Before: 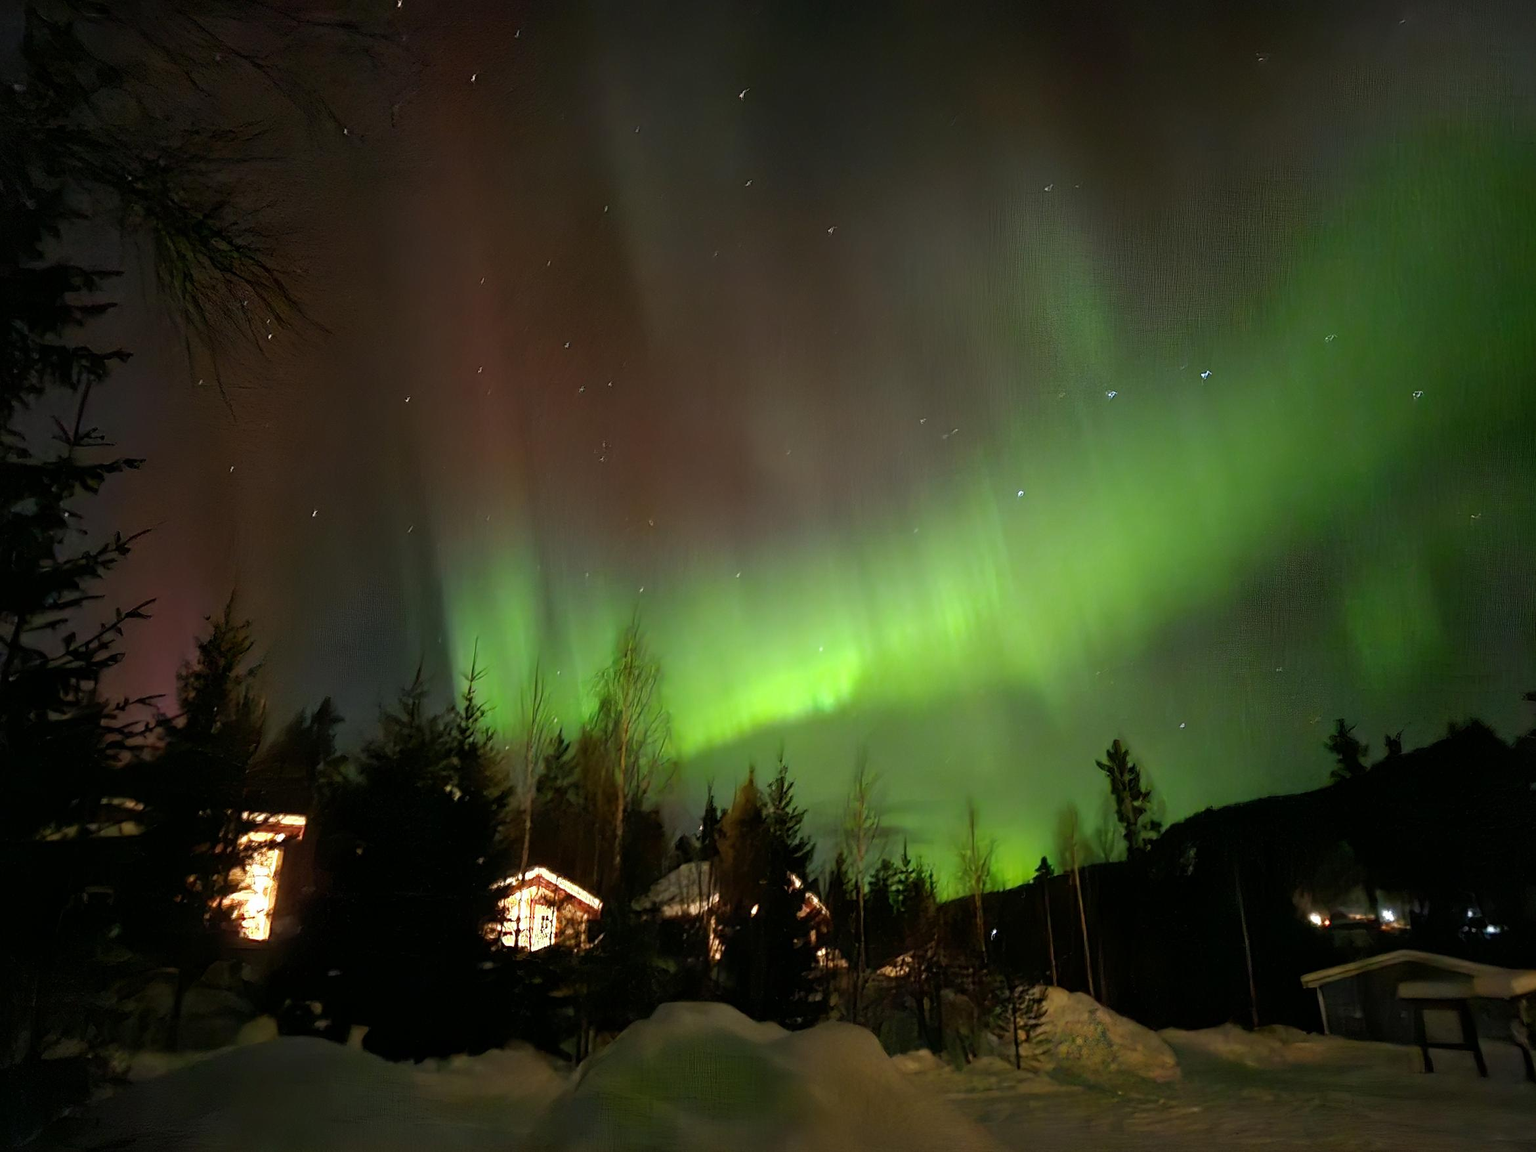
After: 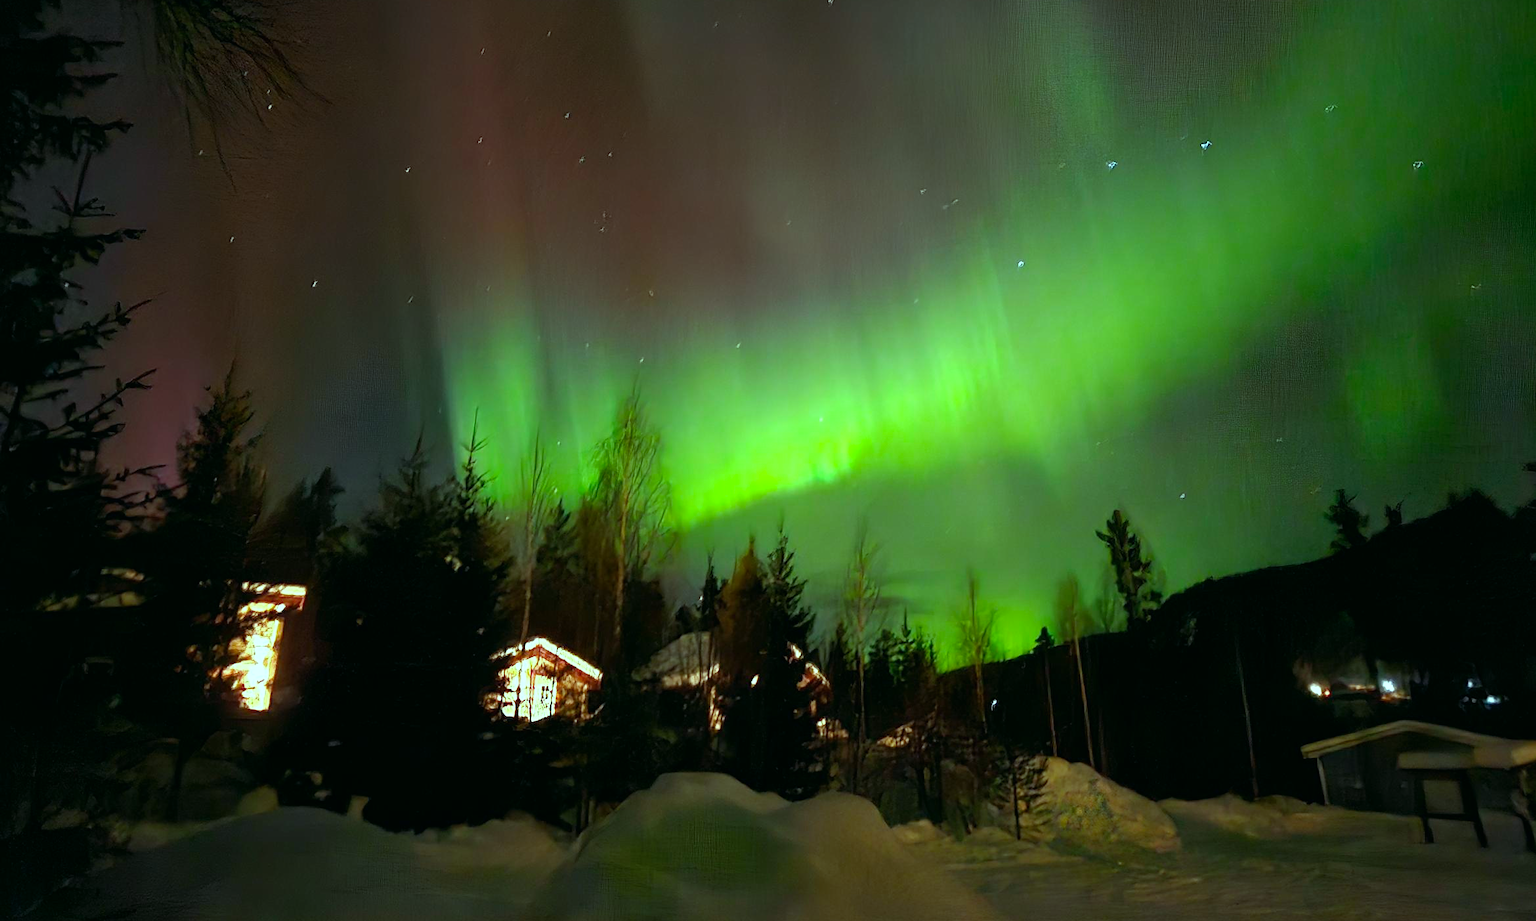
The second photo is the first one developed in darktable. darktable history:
crop and rotate: top 19.998%
color balance: mode lift, gamma, gain (sRGB), lift [0.997, 0.979, 1.021, 1.011], gamma [1, 1.084, 0.916, 0.998], gain [1, 0.87, 1.13, 1.101], contrast 4.55%, contrast fulcrum 38.24%, output saturation 104.09%
